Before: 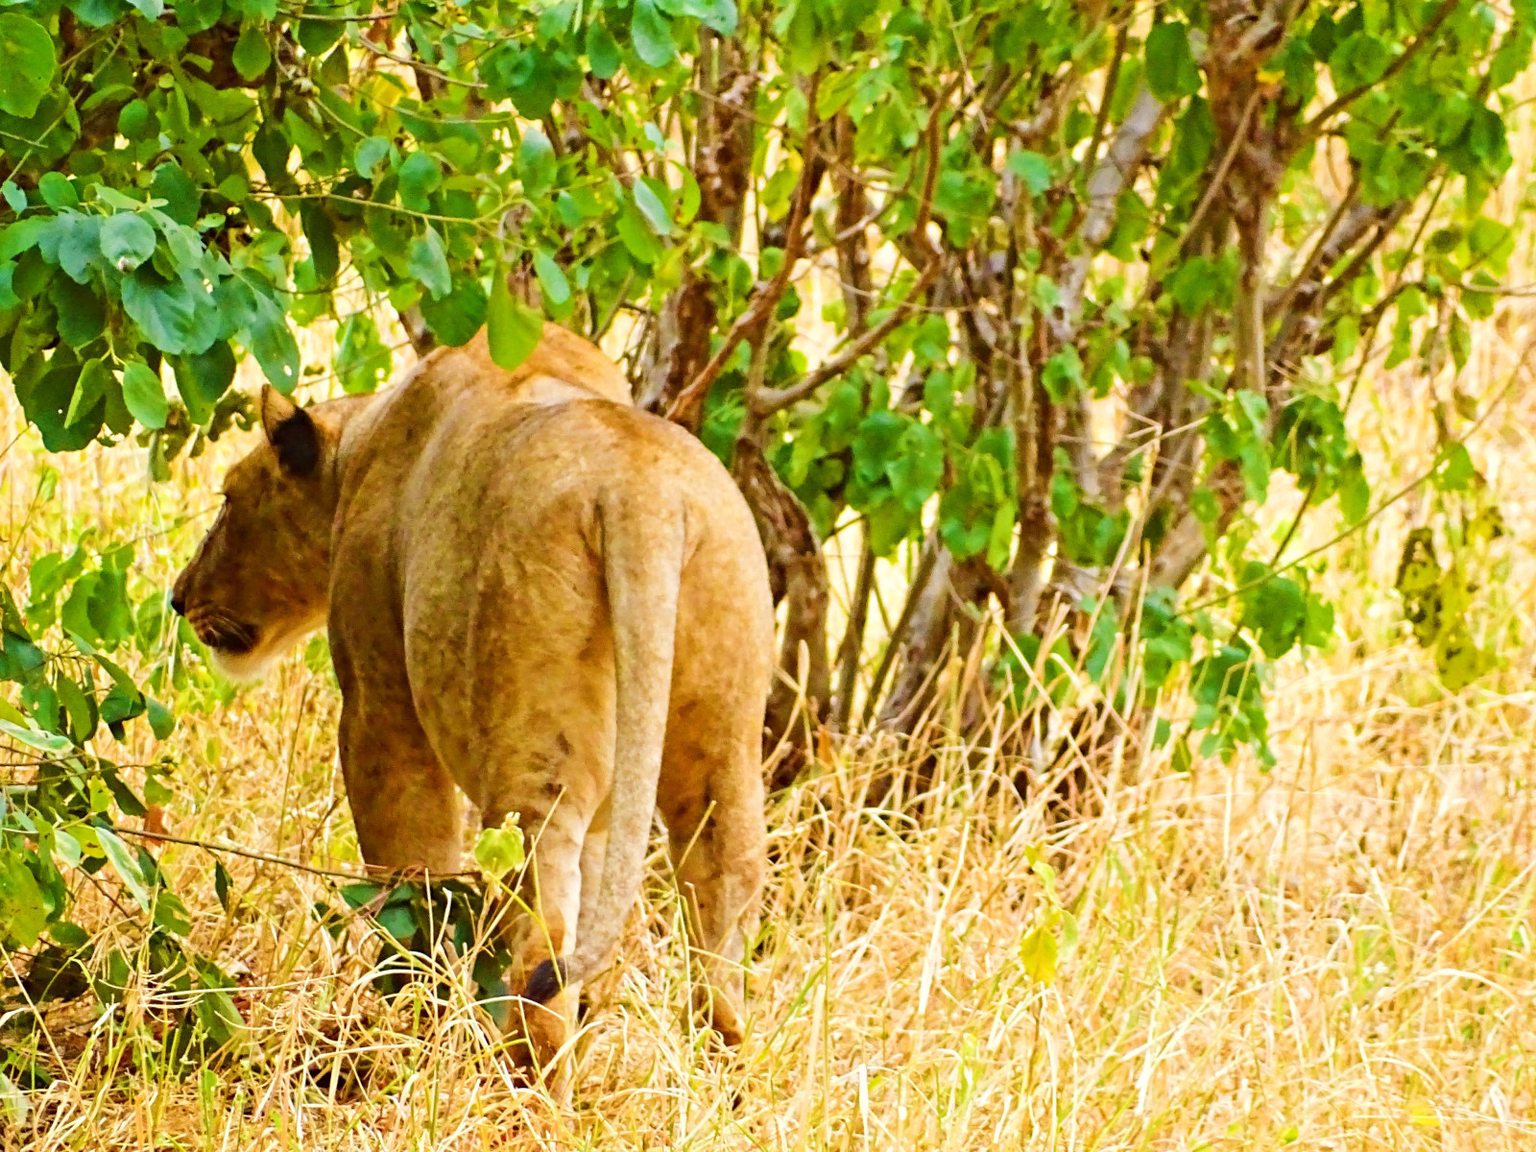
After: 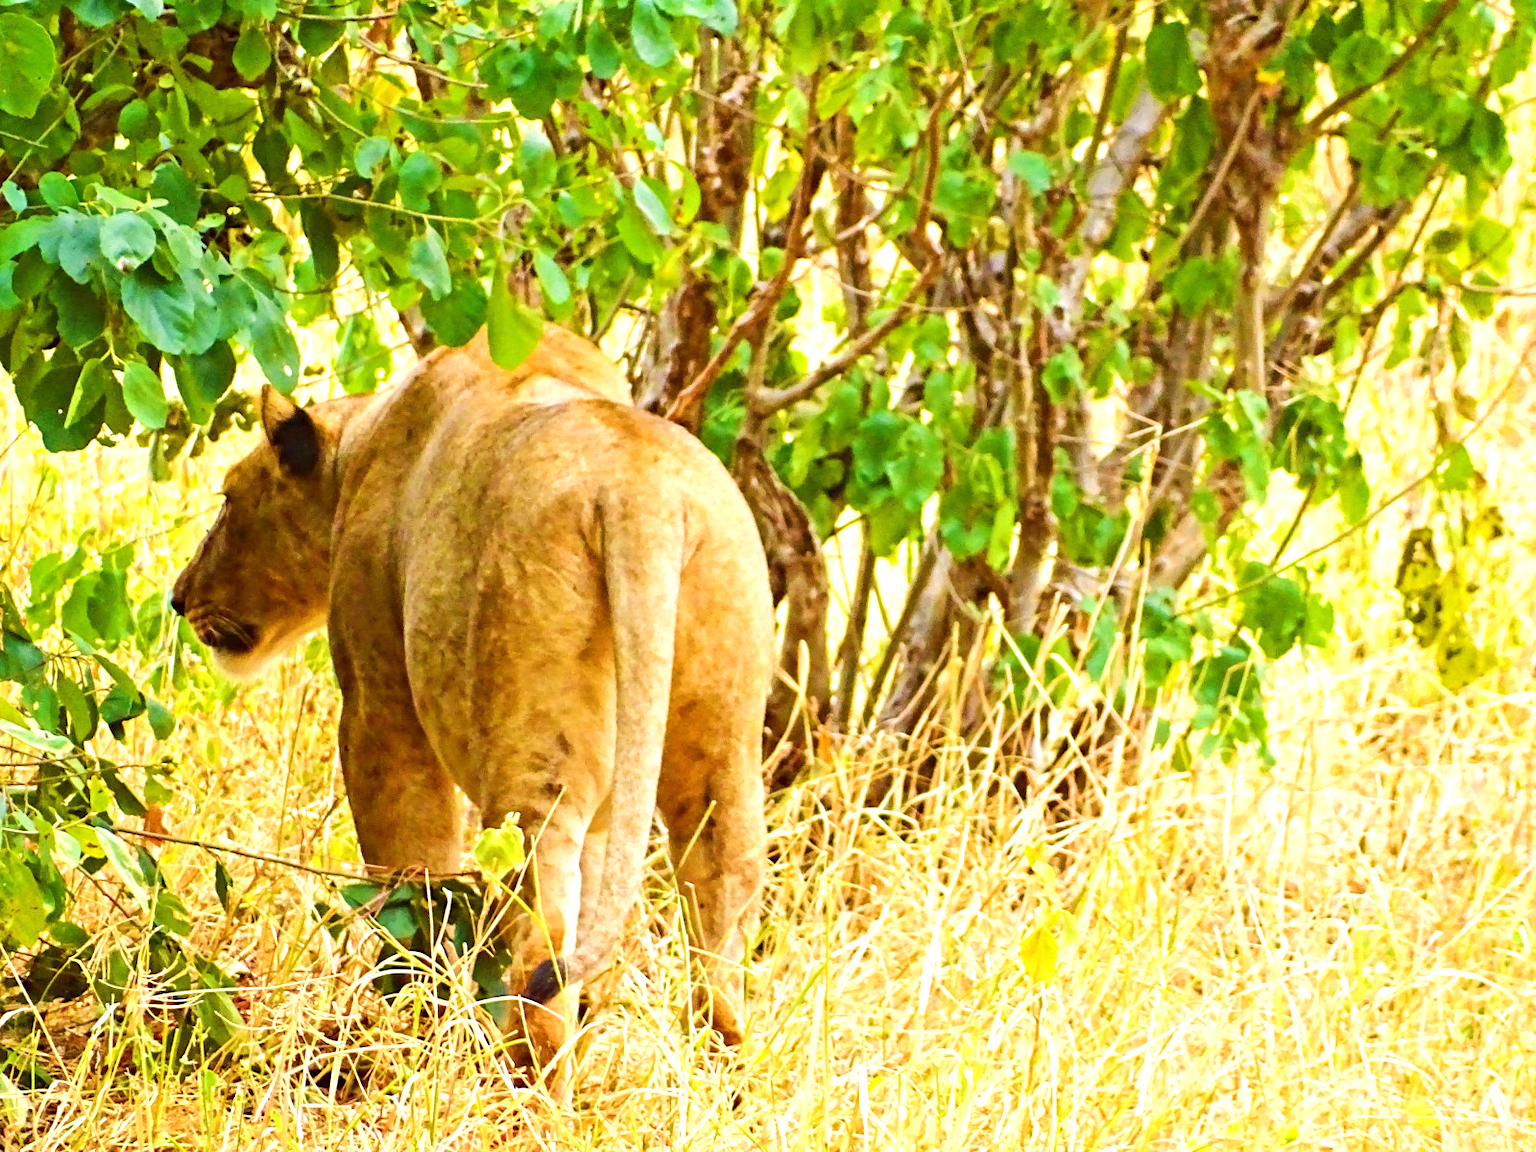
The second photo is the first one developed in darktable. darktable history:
exposure: exposure 0.491 EV, compensate highlight preservation false
